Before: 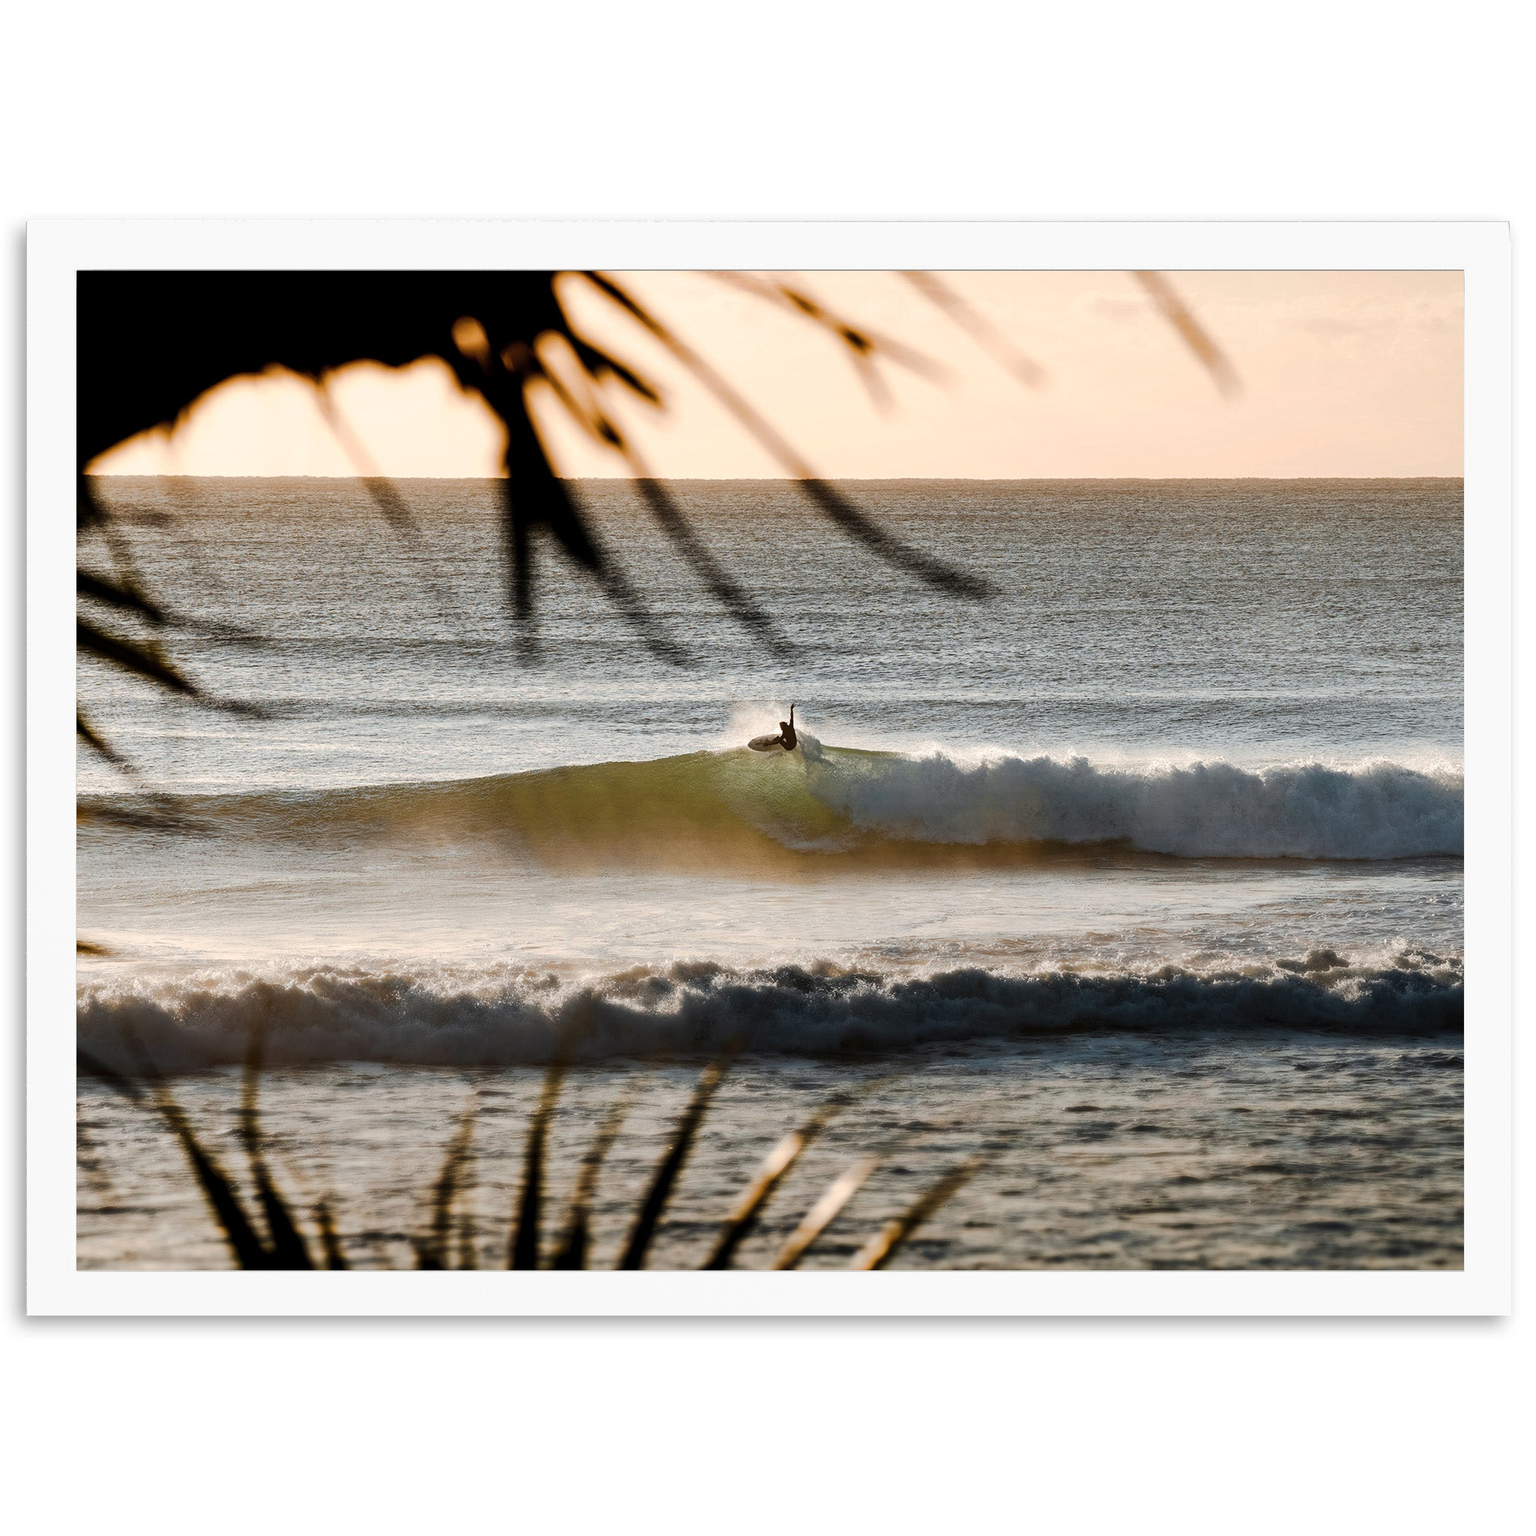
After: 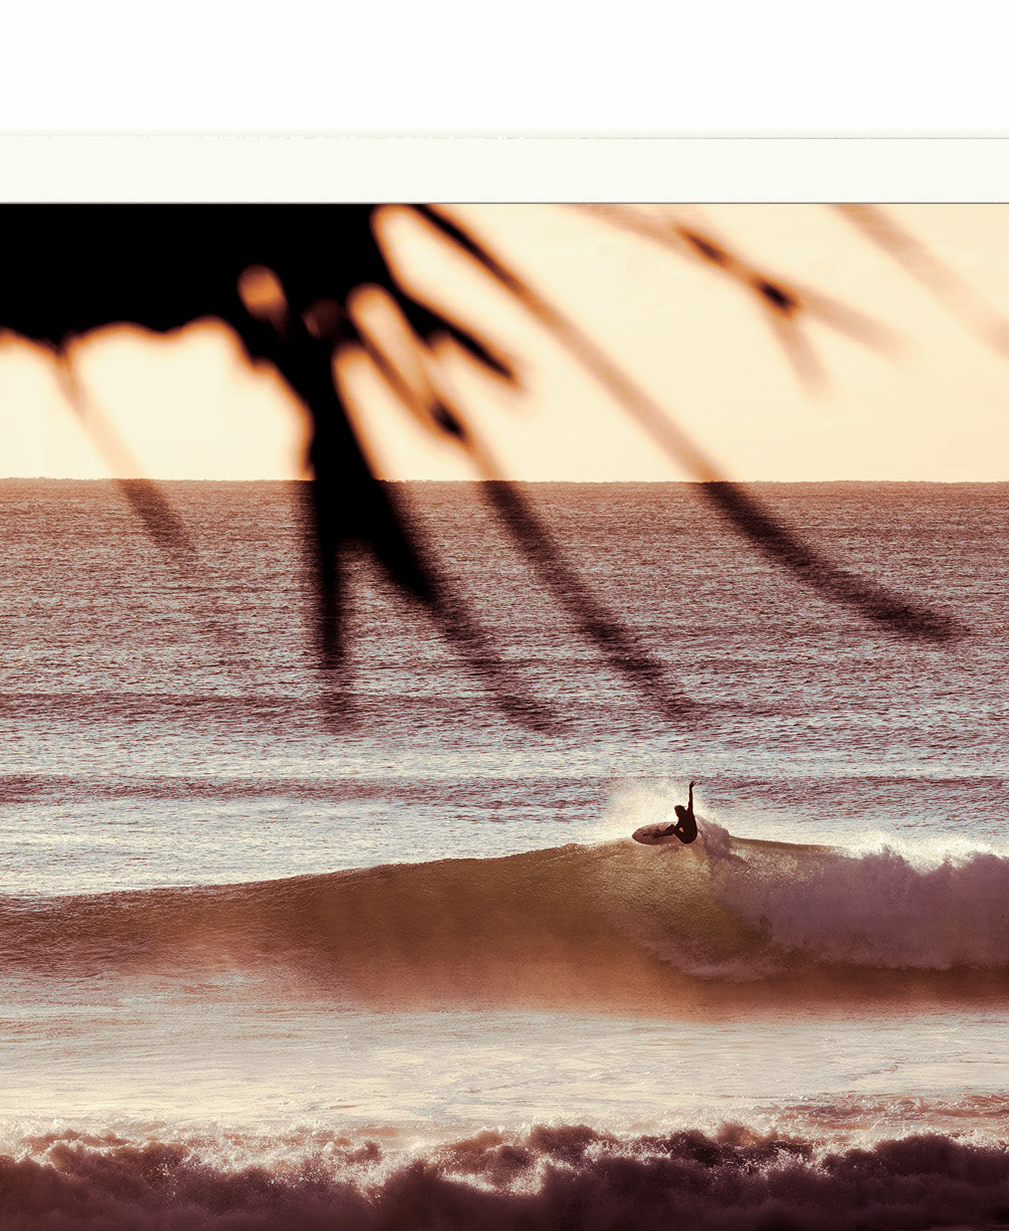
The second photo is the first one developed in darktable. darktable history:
color balance rgb: perceptual saturation grading › global saturation 20%, perceptual saturation grading › highlights -25%, perceptual saturation grading › shadows 25%
crop: left 17.835%, top 7.675%, right 32.881%, bottom 32.213%
split-toning: compress 20%
color correction: highlights a* 0.816, highlights b* 2.78, saturation 1.1
